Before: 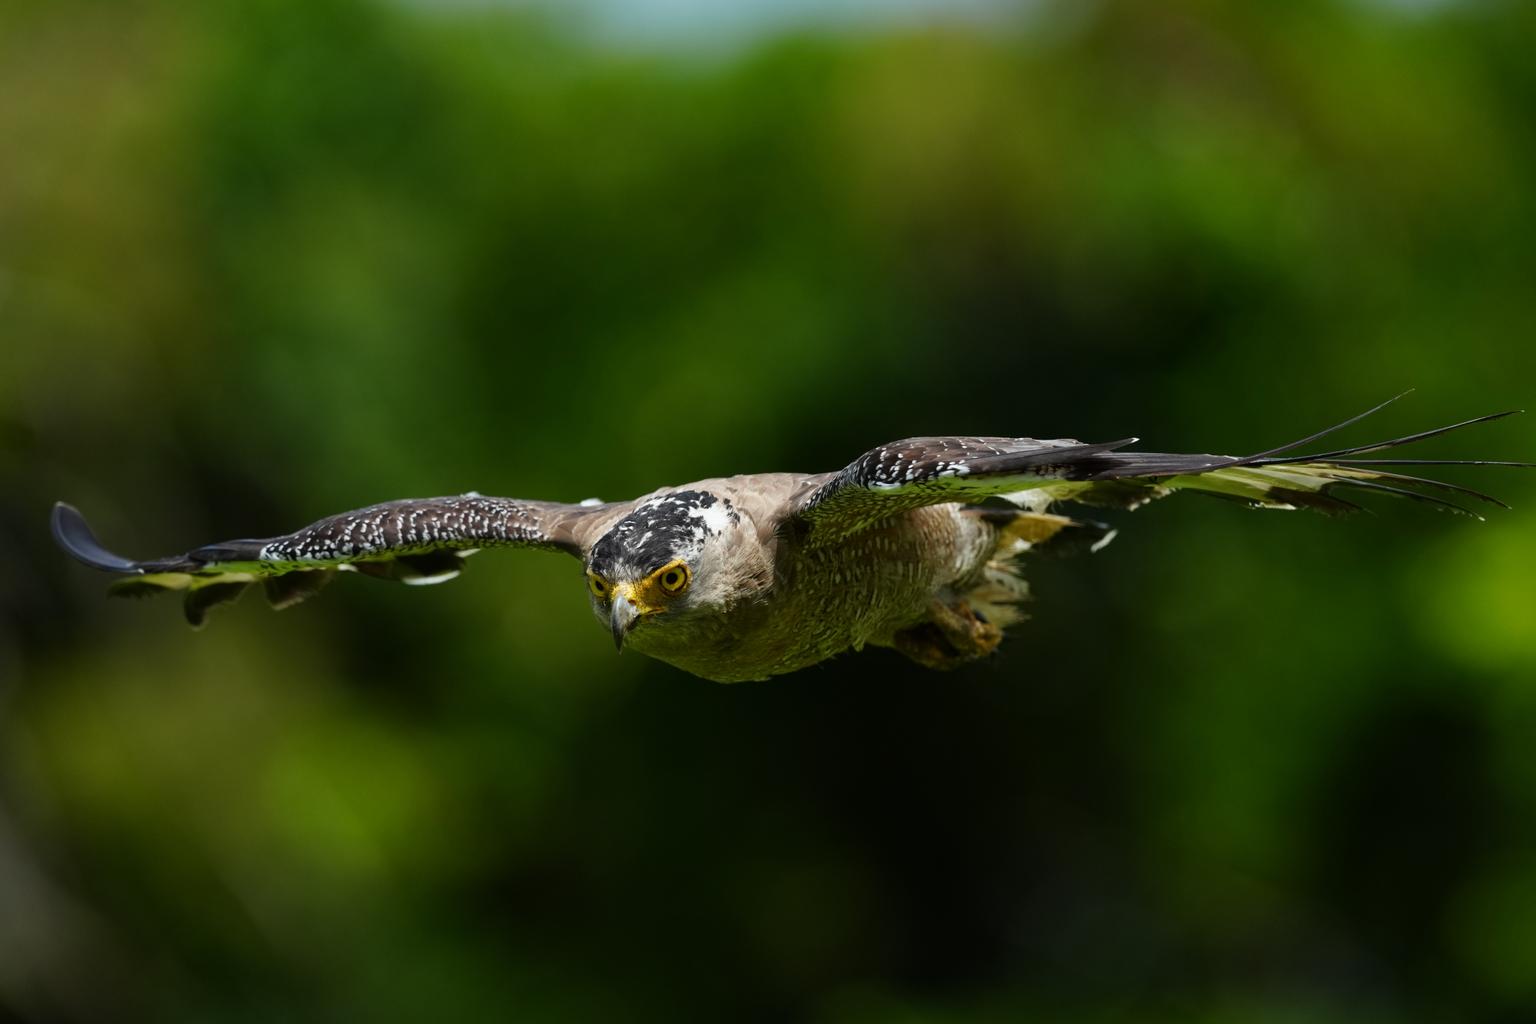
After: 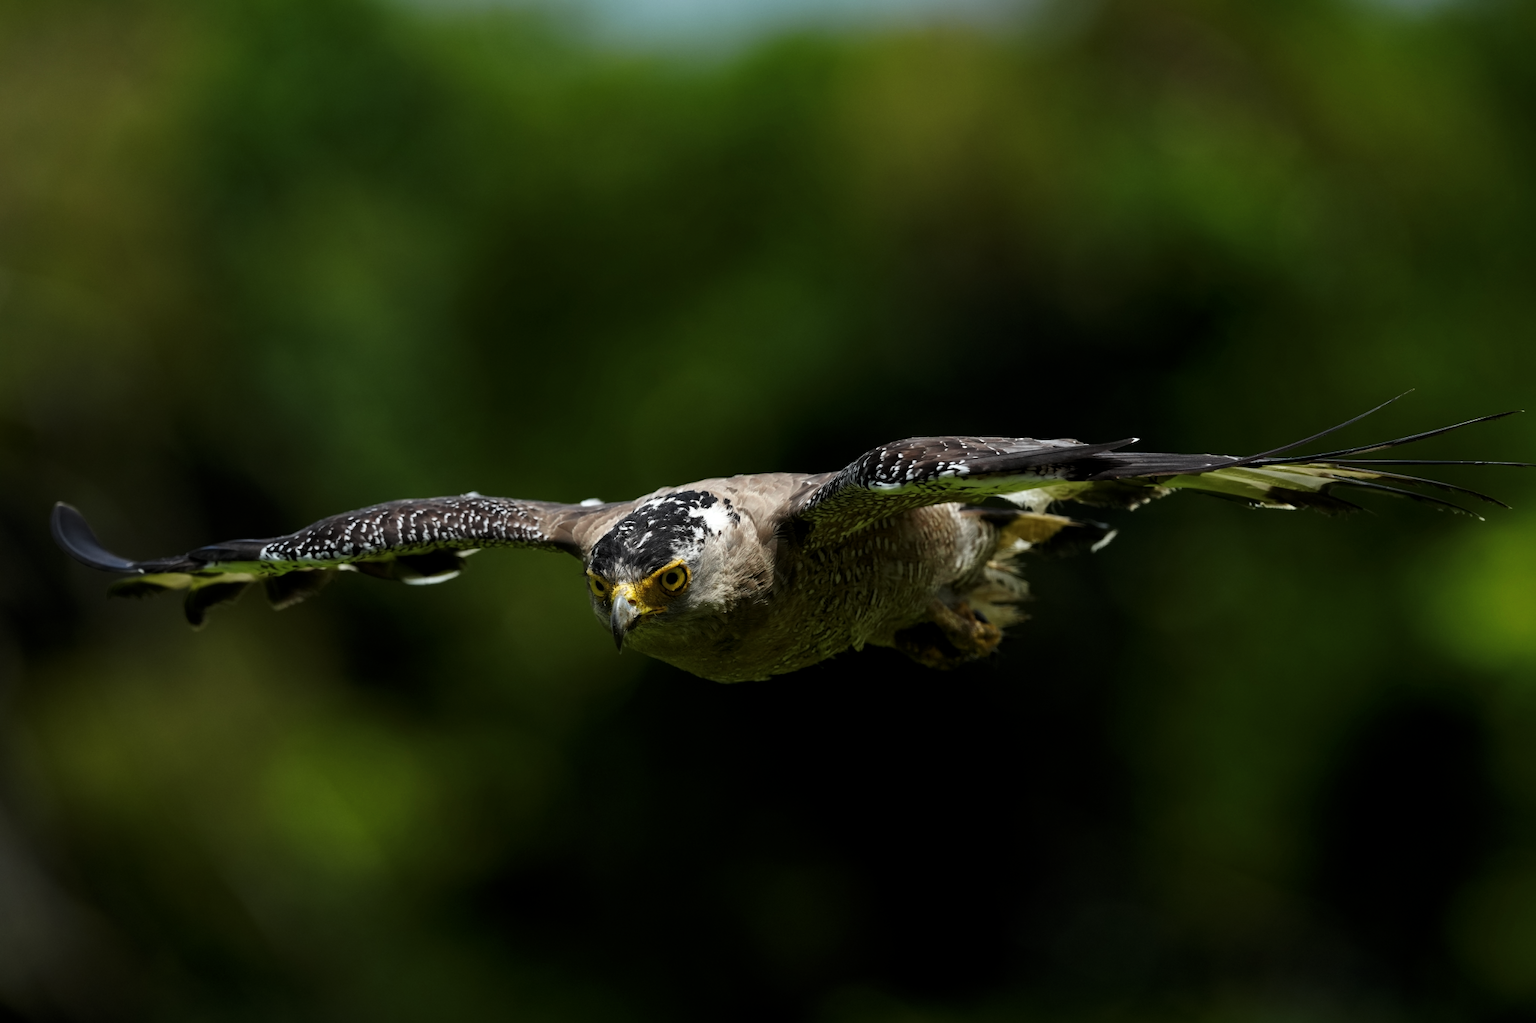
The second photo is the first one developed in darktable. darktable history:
exposure: compensate highlight preservation false
levels: levels [0.029, 0.545, 0.971]
